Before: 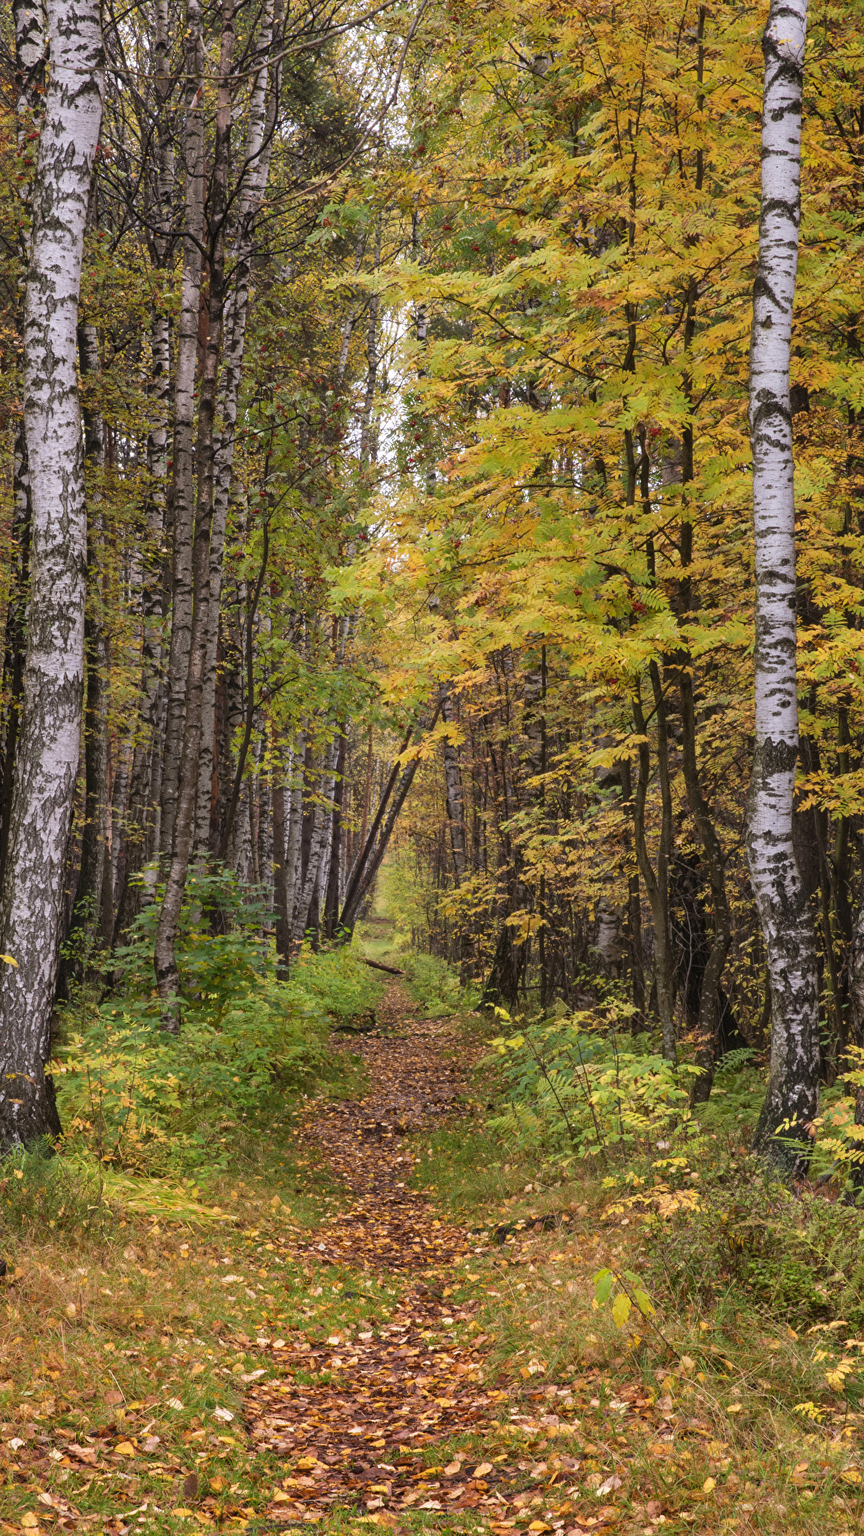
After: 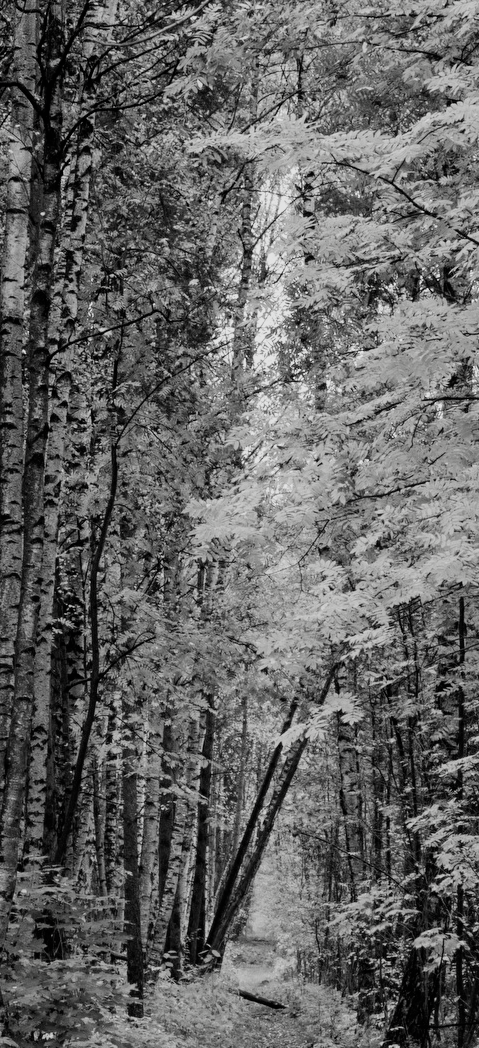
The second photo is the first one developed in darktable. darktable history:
crop: left 20.247%, top 10.914%, right 35.353%, bottom 34.475%
color balance rgb: highlights gain › chroma 5.346%, highlights gain › hue 196.72°, perceptual saturation grading › global saturation -12.389%, global vibrance 20%
filmic rgb: black relative exposure -5.11 EV, white relative exposure 3.51 EV, hardness 3.16, contrast 1.186, highlights saturation mix -49.57%, preserve chrominance no, color science v4 (2020), contrast in shadows soft, contrast in highlights soft
